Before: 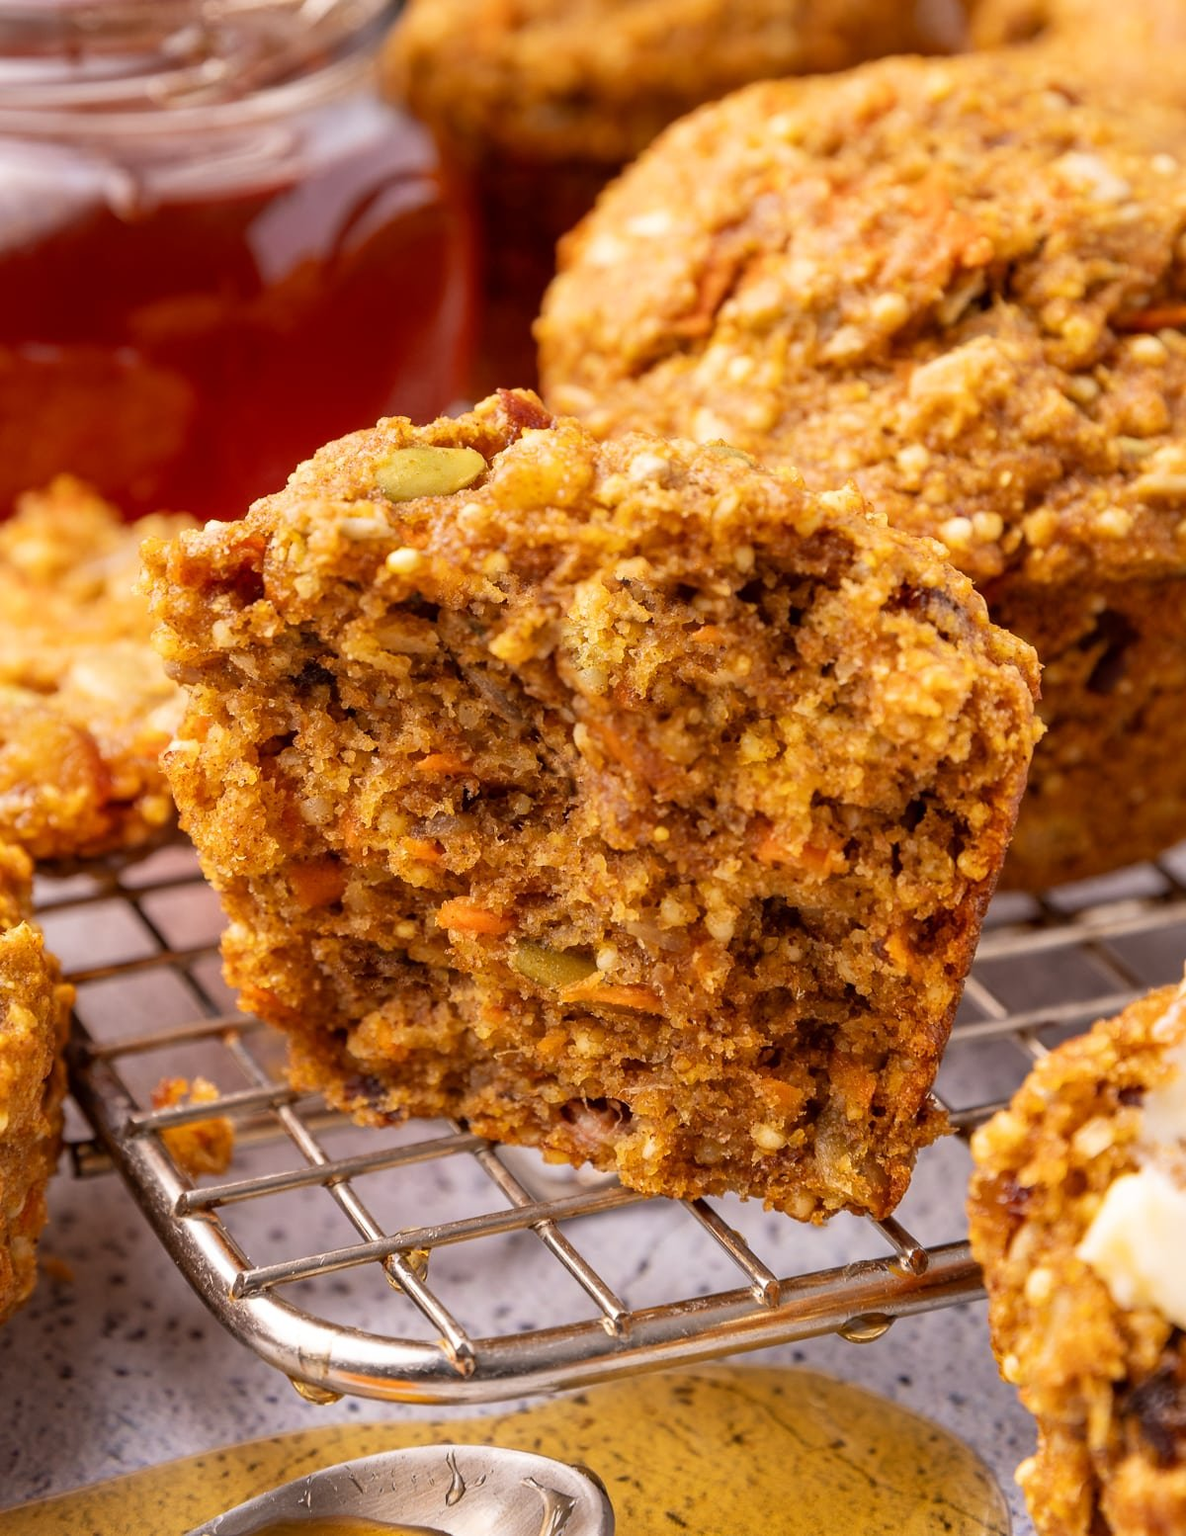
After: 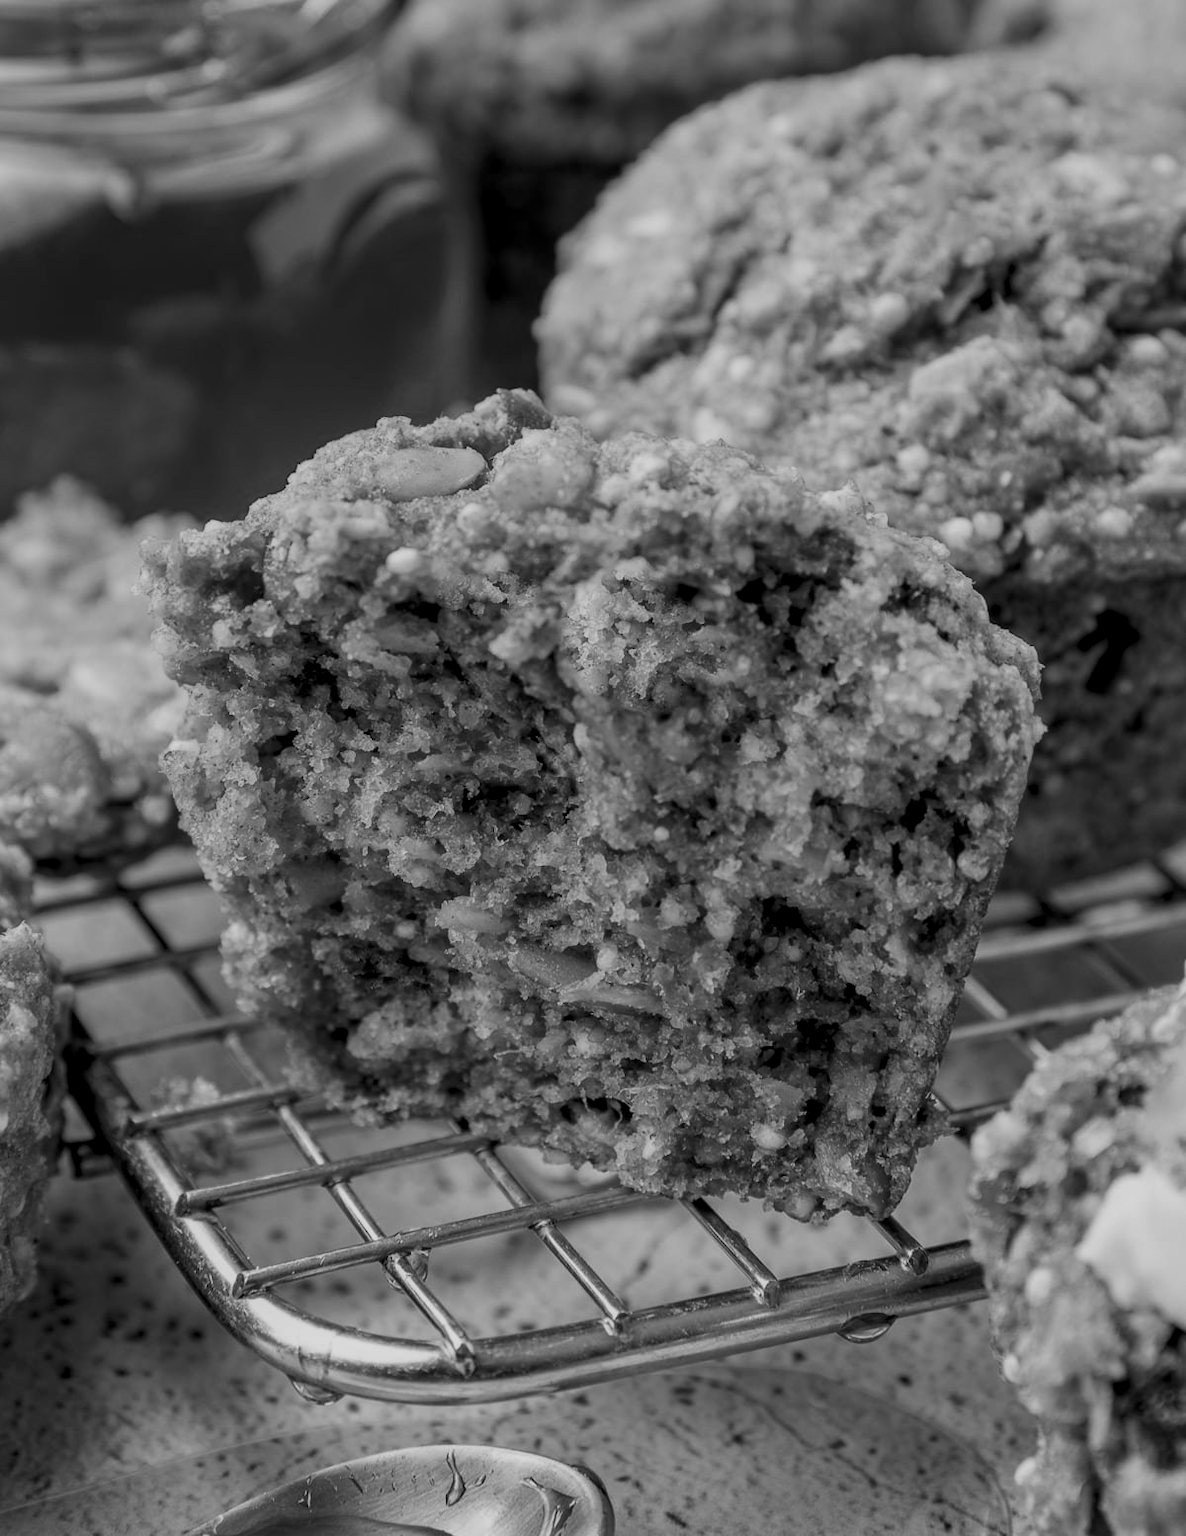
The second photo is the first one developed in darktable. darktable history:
monochrome: on, module defaults
base curve: curves: ch0 [(0, 0) (0.303, 0.277) (1, 1)]
local contrast: detail 130%
white balance: red 1.066, blue 1.119
exposure: black level correction 0, exposure -0.766 EV, compensate highlight preservation false
